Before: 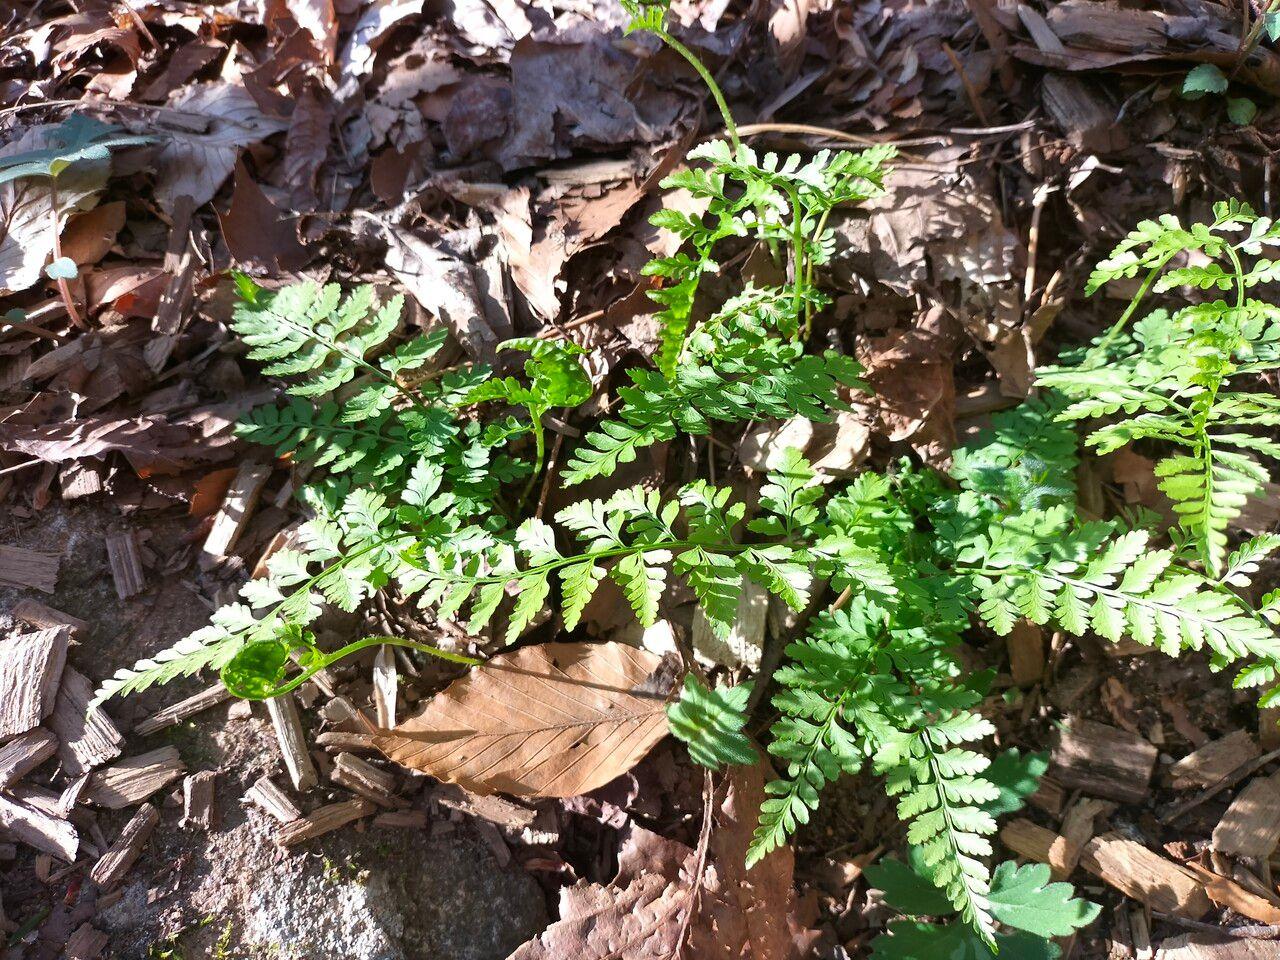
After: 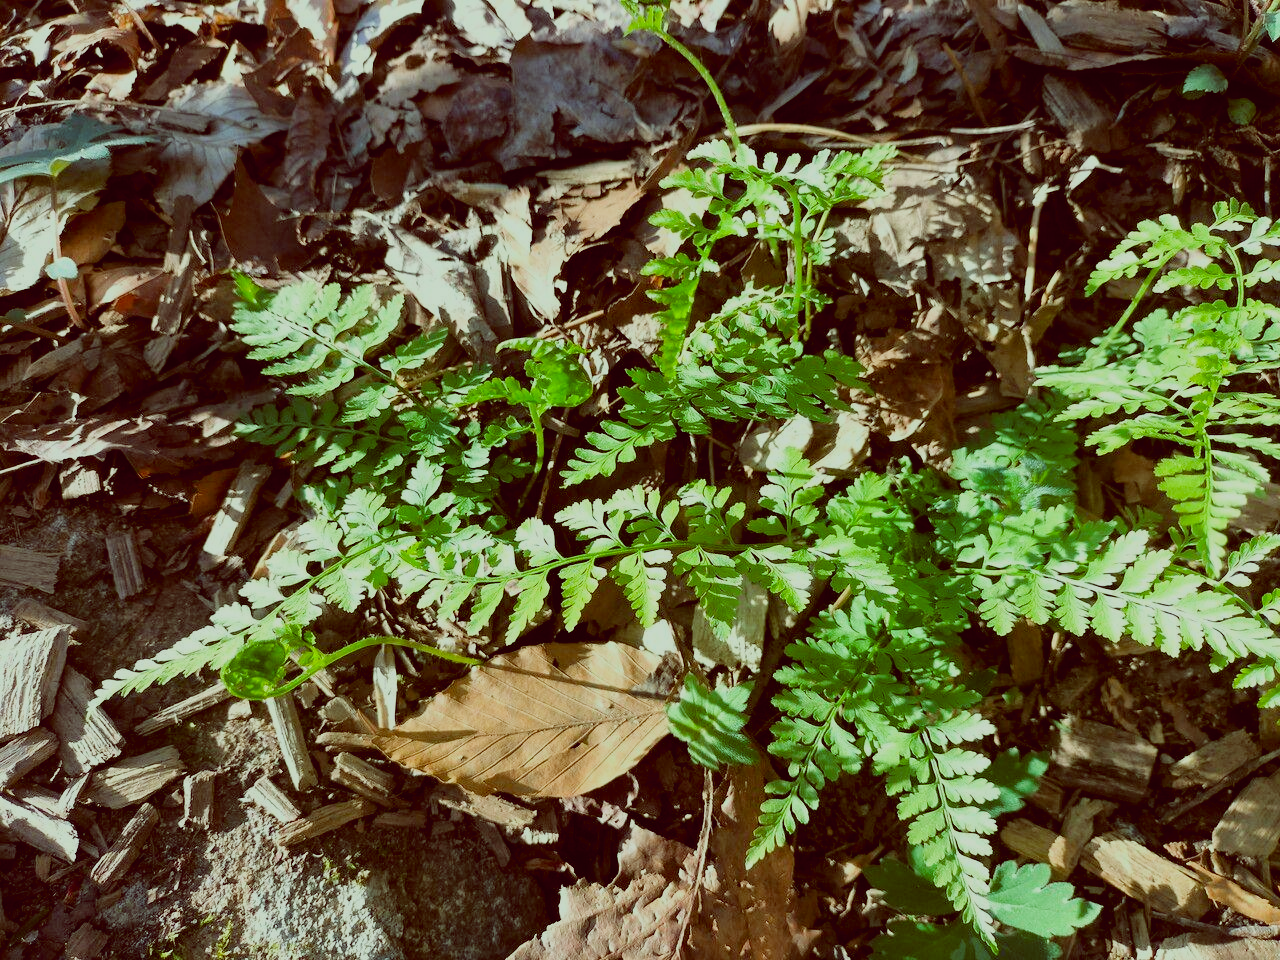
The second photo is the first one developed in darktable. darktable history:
filmic rgb: black relative exposure -7.65 EV, white relative exposure 4.56 EV, hardness 3.61, contrast 1.05
color balance: lift [1, 1.015, 0.987, 0.985], gamma [1, 0.959, 1.042, 0.958], gain [0.927, 0.938, 1.072, 0.928], contrast 1.5%
